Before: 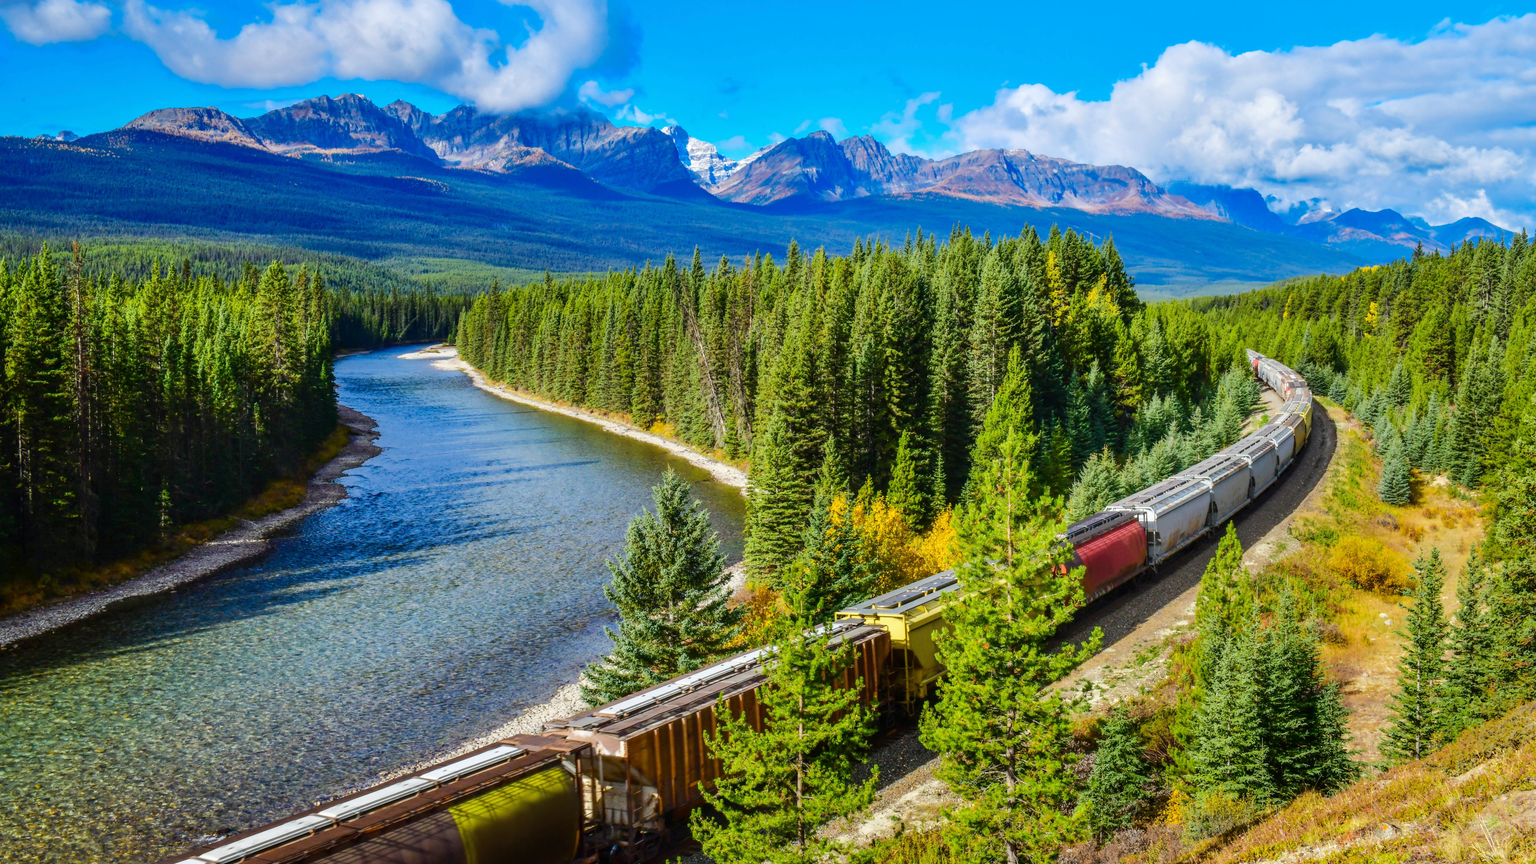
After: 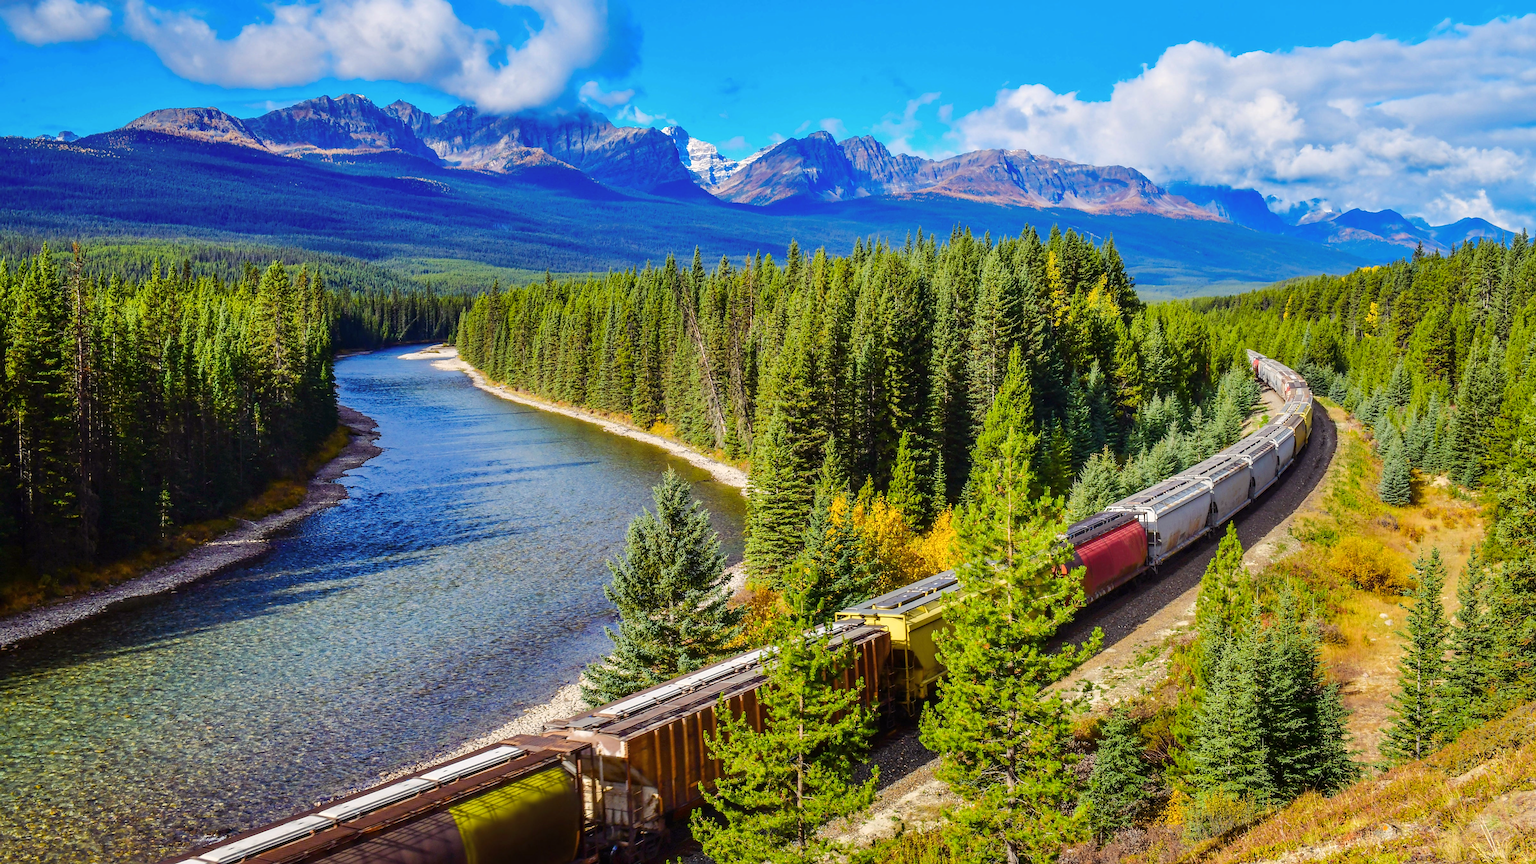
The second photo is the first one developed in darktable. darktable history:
sharpen: on, module defaults
color balance rgb: shadows lift › luminance 0.586%, shadows lift › chroma 6.791%, shadows lift › hue 301.67°, highlights gain › chroma 1.62%, highlights gain › hue 57.44°, perceptual saturation grading › global saturation -0.009%, perceptual saturation grading › mid-tones 11.858%
exposure: compensate highlight preservation false
